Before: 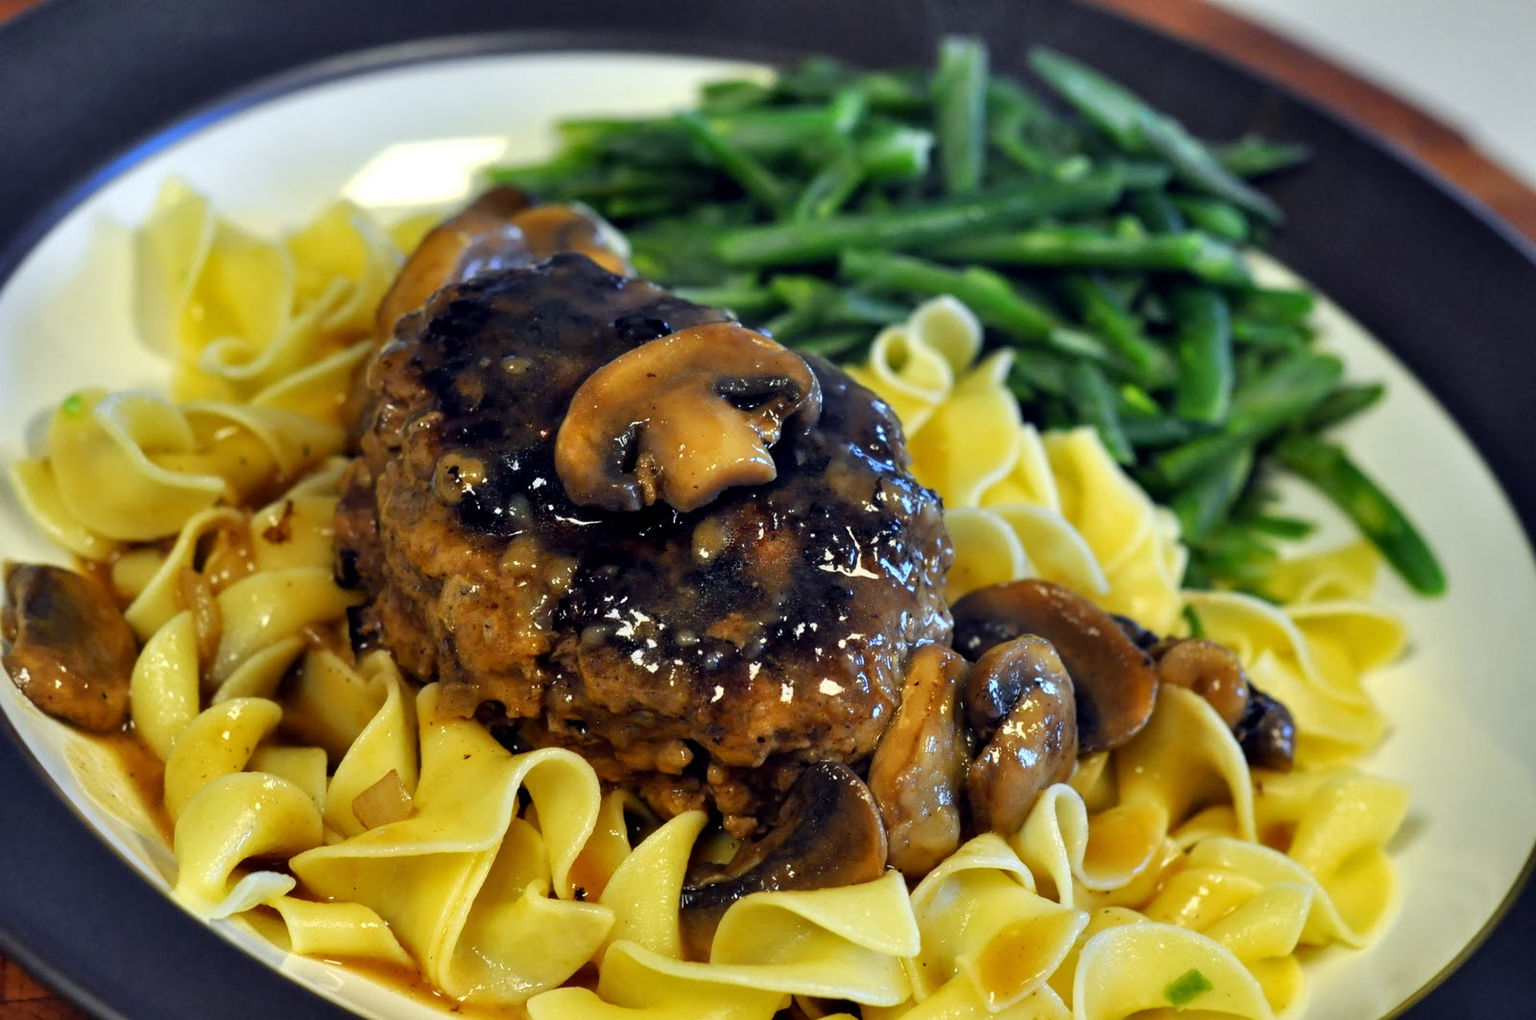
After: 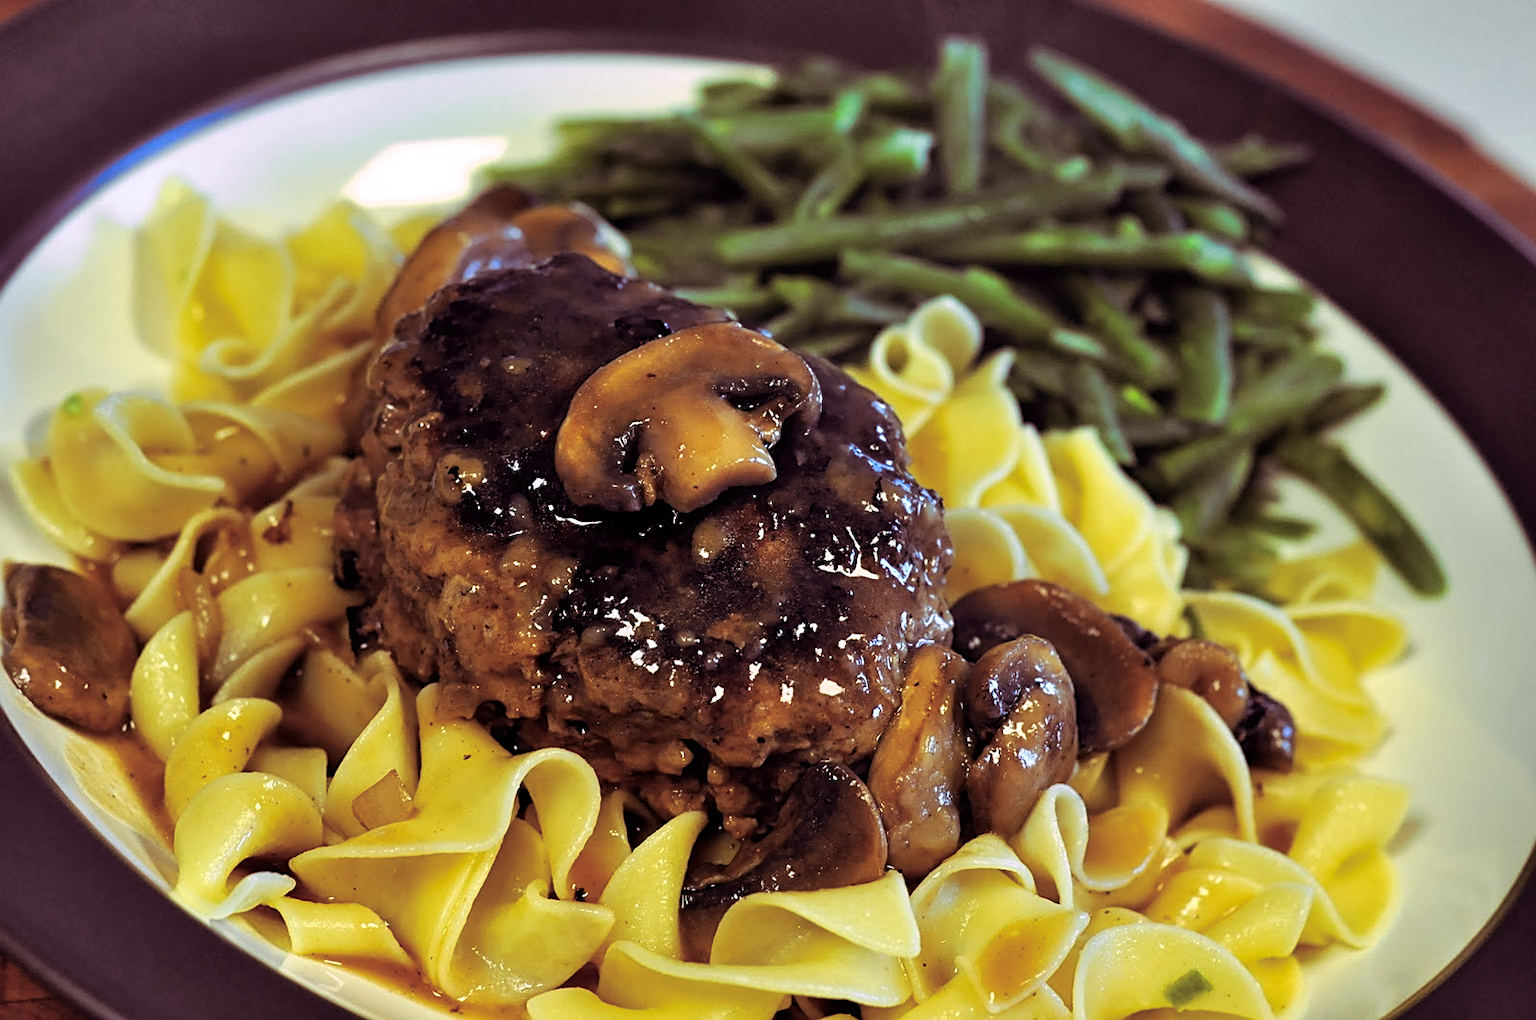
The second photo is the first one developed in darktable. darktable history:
split-toning: highlights › hue 298.8°, highlights › saturation 0.73, compress 41.76%
sharpen: on, module defaults
